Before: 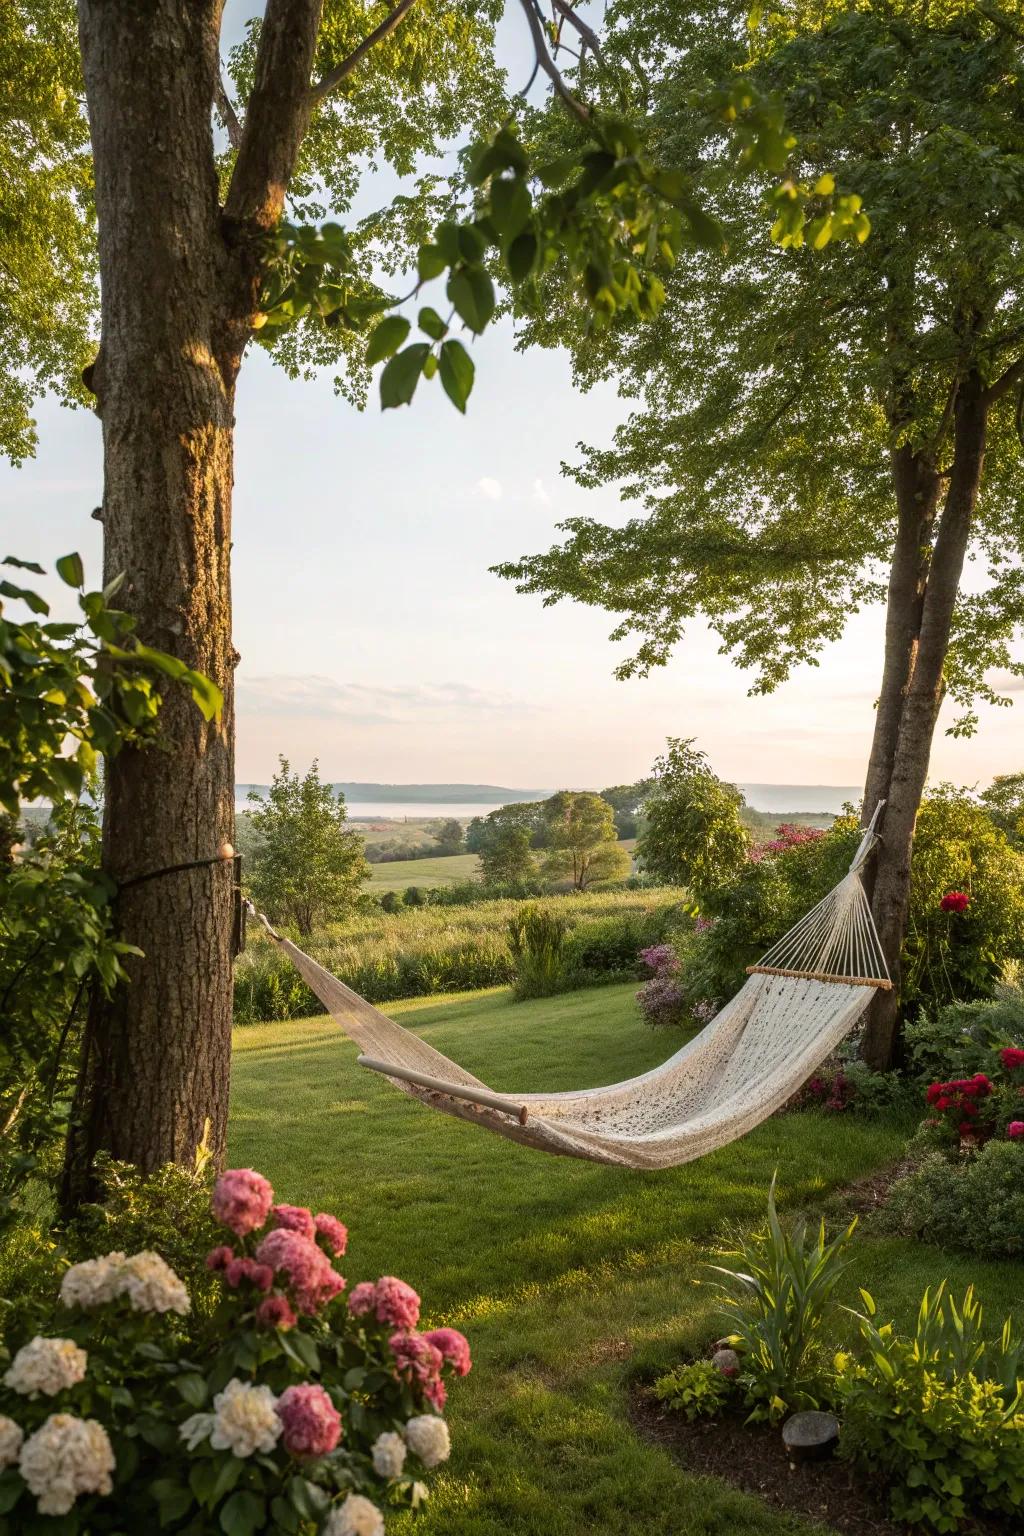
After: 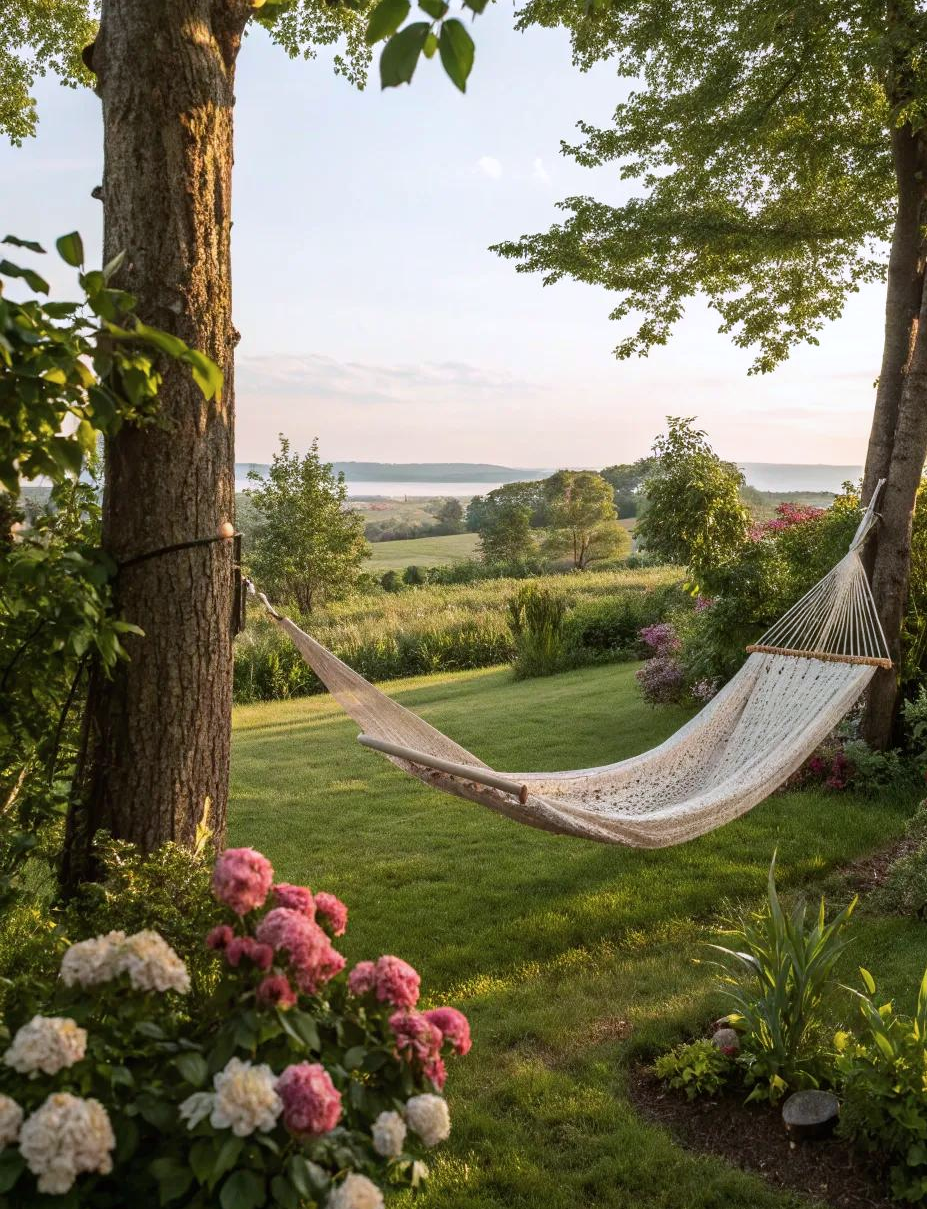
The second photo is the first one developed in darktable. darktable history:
crop: top 20.93%, right 9.391%, bottom 0.333%
color correction: highlights a* -0.072, highlights b* -5.93, shadows a* -0.128, shadows b* -0.071
